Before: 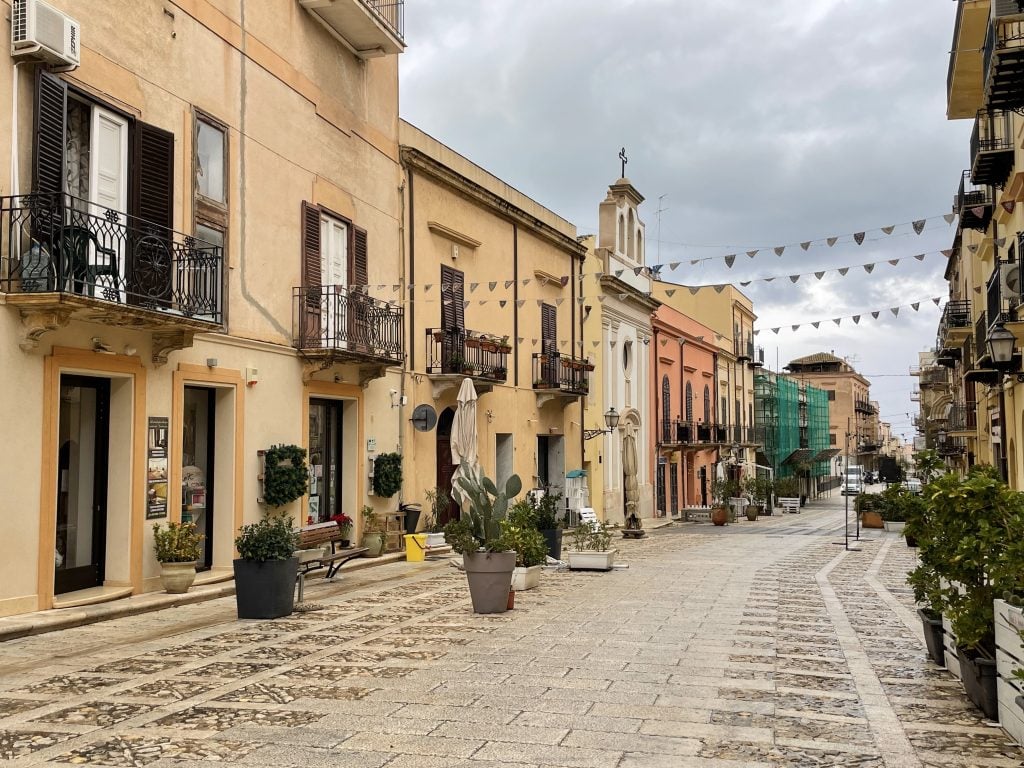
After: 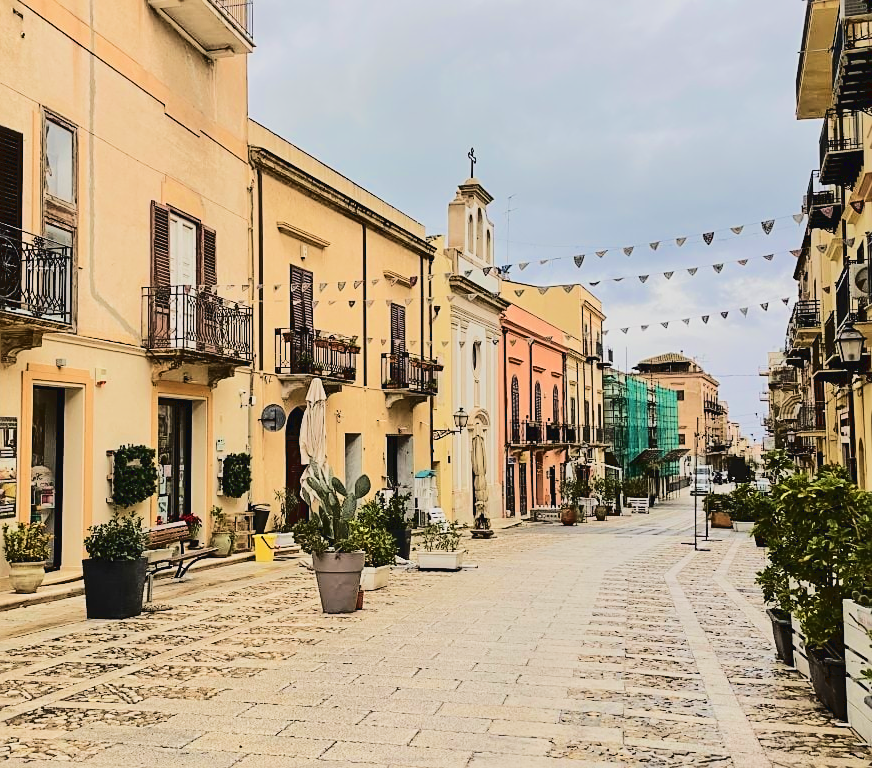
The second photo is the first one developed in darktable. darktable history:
sharpen: on, module defaults
tone curve: curves: ch0 [(0, 0) (0.003, 0.058) (0.011, 0.059) (0.025, 0.061) (0.044, 0.067) (0.069, 0.084) (0.1, 0.102) (0.136, 0.124) (0.177, 0.171) (0.224, 0.246) (0.277, 0.324) (0.335, 0.411) (0.399, 0.509) (0.468, 0.605) (0.543, 0.688) (0.623, 0.738) (0.709, 0.798) (0.801, 0.852) (0.898, 0.911) (1, 1)]
filmic rgb: black relative exposure -7.65 EV, white relative exposure 4.56 EV, threshold 3.04 EV, hardness 3.61, color science v6 (2022), enable highlight reconstruction true
crop and rotate: left 14.791%
velvia: on, module defaults
